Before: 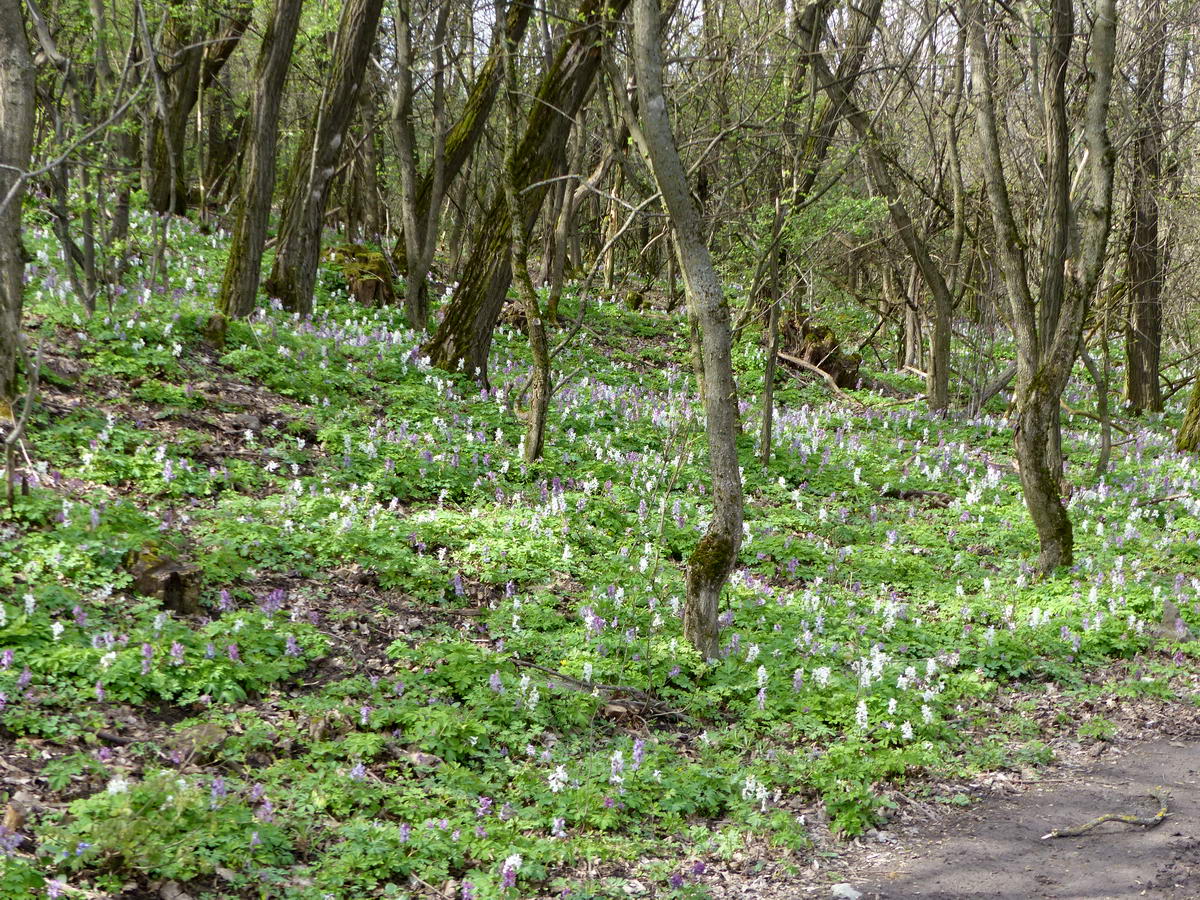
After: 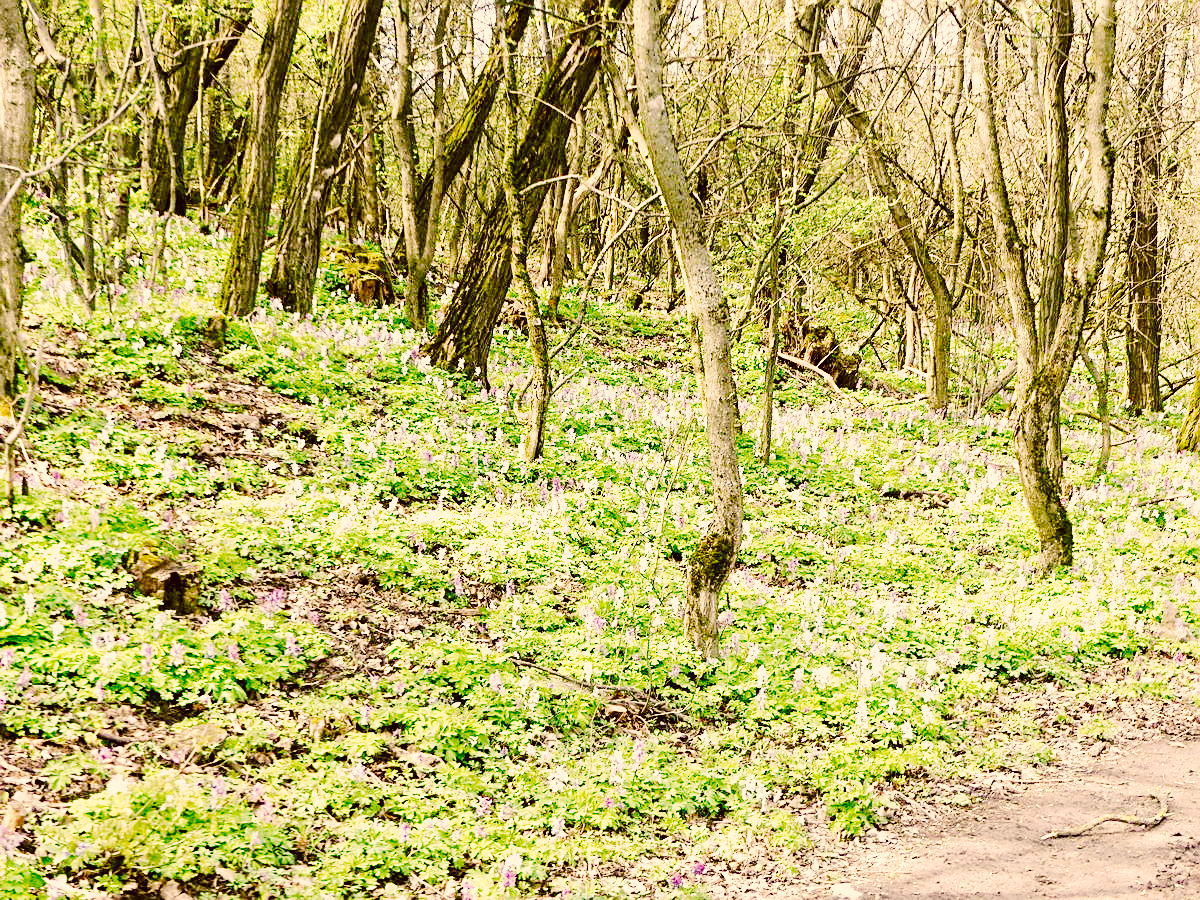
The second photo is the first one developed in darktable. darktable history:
color correction: highlights a* 8.54, highlights b* 15.86, shadows a* -0.34, shadows b* 26.57
tone curve: curves: ch0 [(0, 0) (0.037, 0.011) (0.131, 0.108) (0.279, 0.279) (0.476, 0.554) (0.617, 0.693) (0.704, 0.77) (0.813, 0.852) (0.916, 0.924) (1, 0.993)]; ch1 [(0, 0) (0.318, 0.278) (0.444, 0.427) (0.493, 0.492) (0.508, 0.502) (0.534, 0.531) (0.562, 0.571) (0.626, 0.667) (0.746, 0.764) (1, 1)]; ch2 [(0, 0) (0.316, 0.292) (0.381, 0.37) (0.423, 0.448) (0.476, 0.492) (0.502, 0.498) (0.522, 0.518) (0.533, 0.532) (0.586, 0.631) (0.634, 0.663) (0.7, 0.7) (0.861, 0.808) (1, 0.951)], preserve colors none
exposure: exposure 0.256 EV, compensate highlight preservation false
shadows and highlights: shadows 25.93, highlights -26.18
tone equalizer: edges refinement/feathering 500, mask exposure compensation -1.57 EV, preserve details no
base curve: curves: ch0 [(0, 0.003) (0.001, 0.002) (0.006, 0.004) (0.02, 0.022) (0.048, 0.086) (0.094, 0.234) (0.162, 0.431) (0.258, 0.629) (0.385, 0.8) (0.548, 0.918) (0.751, 0.988) (1, 1)], preserve colors none
sharpen: amount 0.5
